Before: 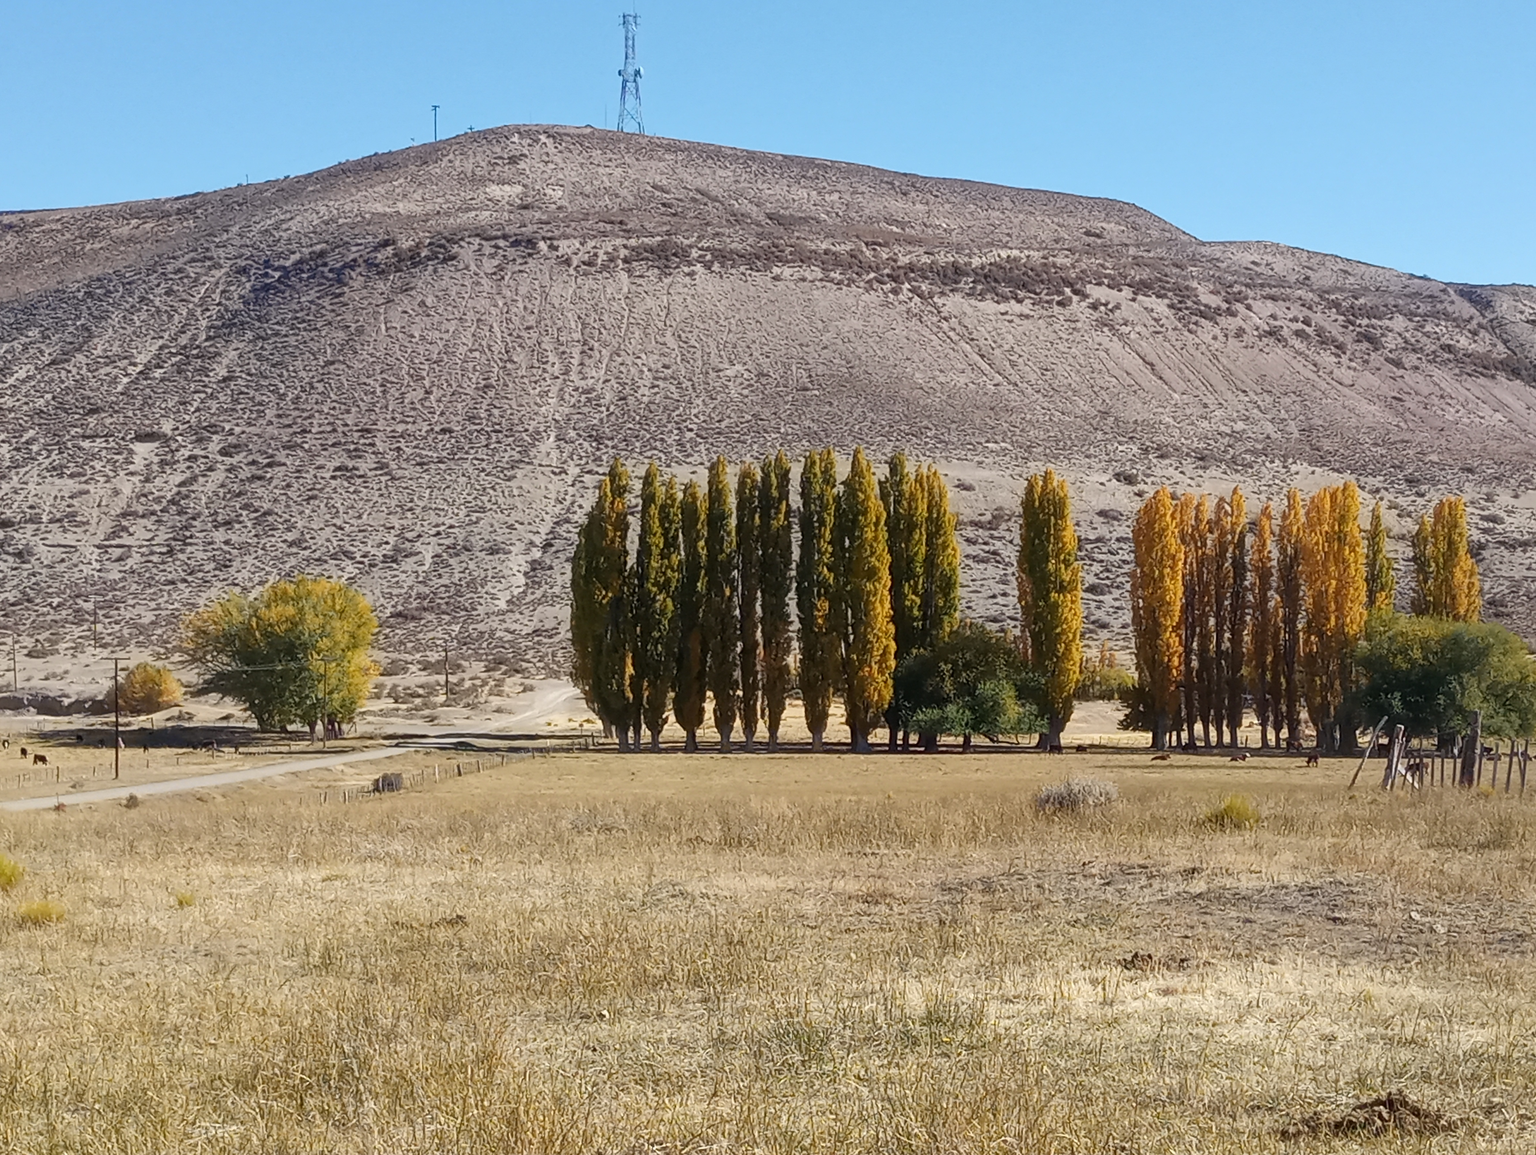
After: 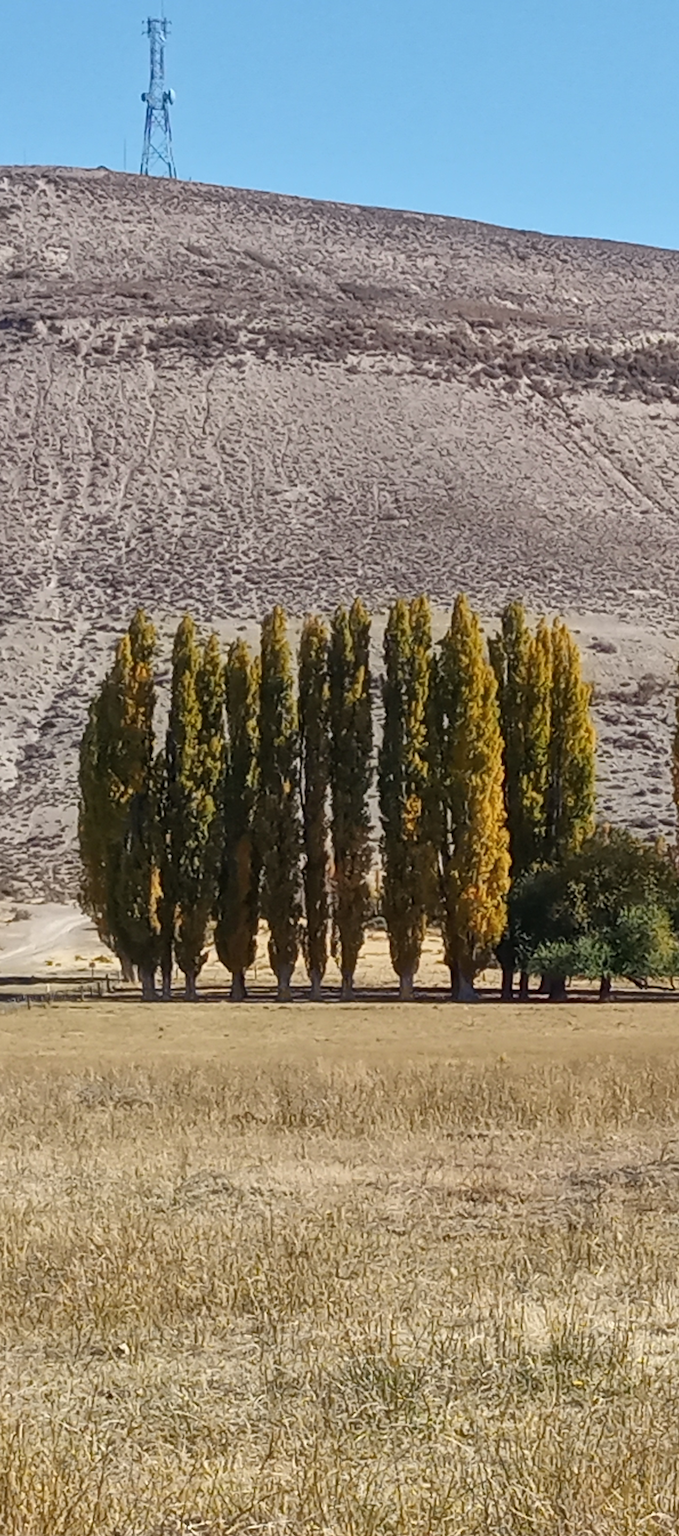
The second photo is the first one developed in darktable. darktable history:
crop: left 33.36%, right 33.36%
shadows and highlights: shadows 32, highlights -32, soften with gaussian
